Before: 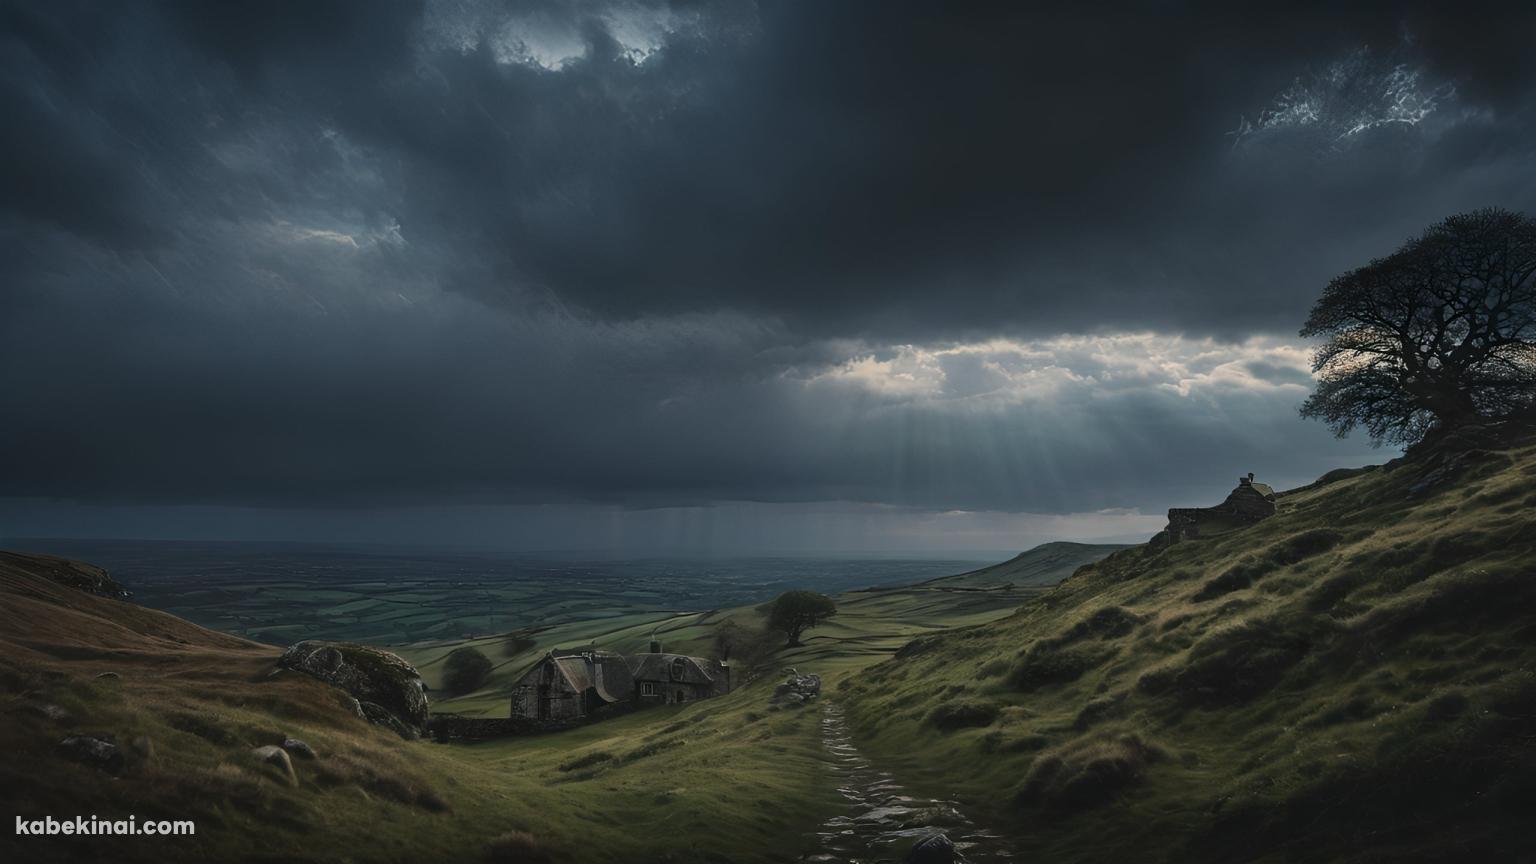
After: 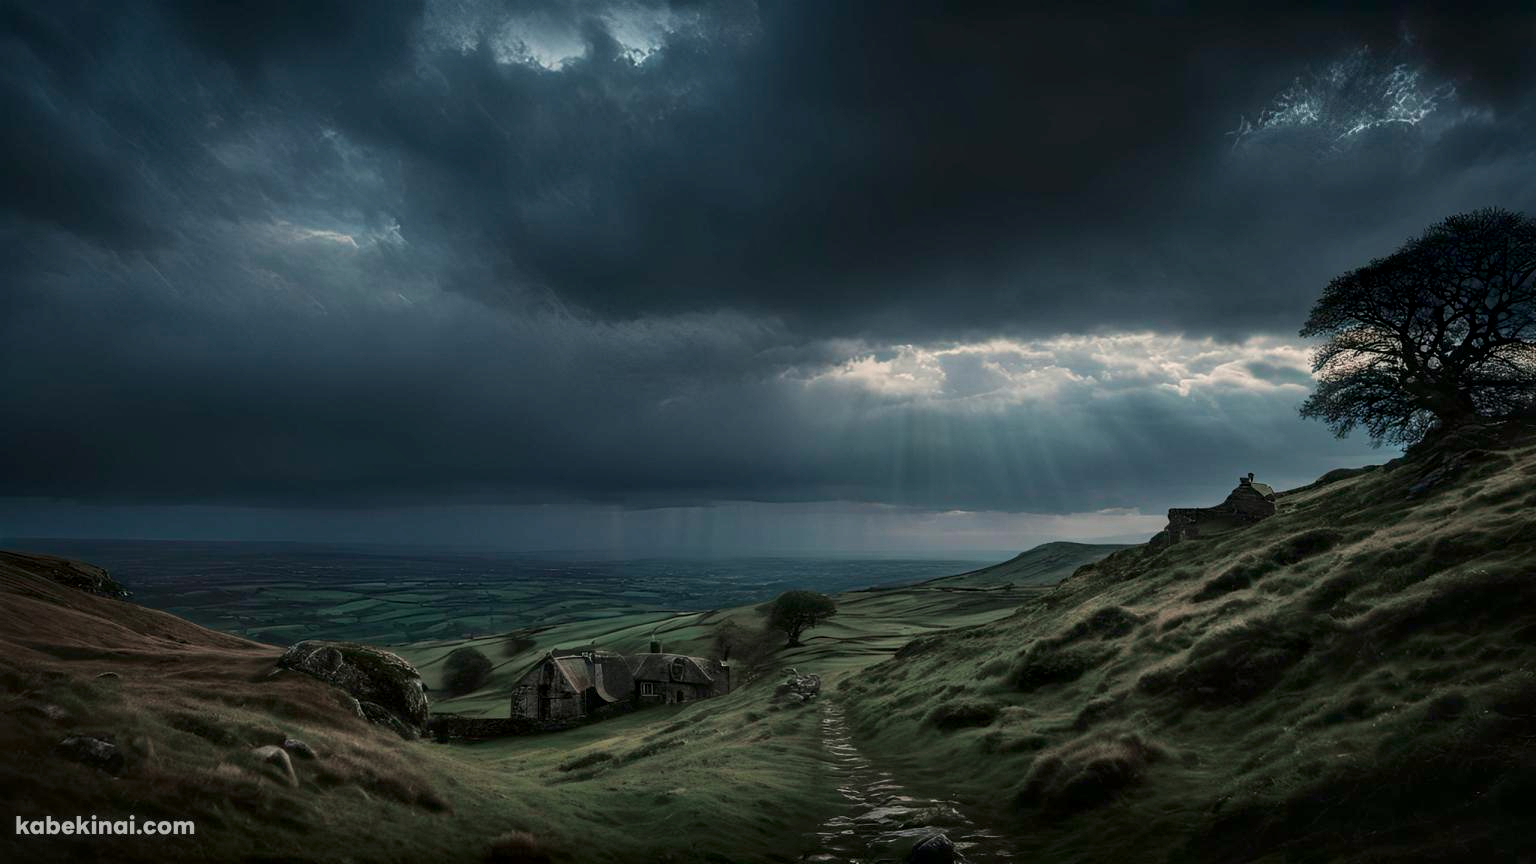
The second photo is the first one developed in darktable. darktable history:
local contrast: detail 130%
white balance: emerald 1
tone curve: curves: ch0 [(0, 0) (0.059, 0.027) (0.162, 0.125) (0.304, 0.279) (0.547, 0.532) (0.828, 0.815) (1, 0.983)]; ch1 [(0, 0) (0.23, 0.166) (0.34, 0.308) (0.371, 0.337) (0.429, 0.411) (0.477, 0.462) (0.499, 0.498) (0.529, 0.537) (0.559, 0.582) (0.743, 0.798) (1, 1)]; ch2 [(0, 0) (0.431, 0.414) (0.498, 0.503) (0.524, 0.528) (0.568, 0.546) (0.6, 0.597) (0.634, 0.645) (0.728, 0.742) (1, 1)], color space Lab, independent channels, preserve colors none
